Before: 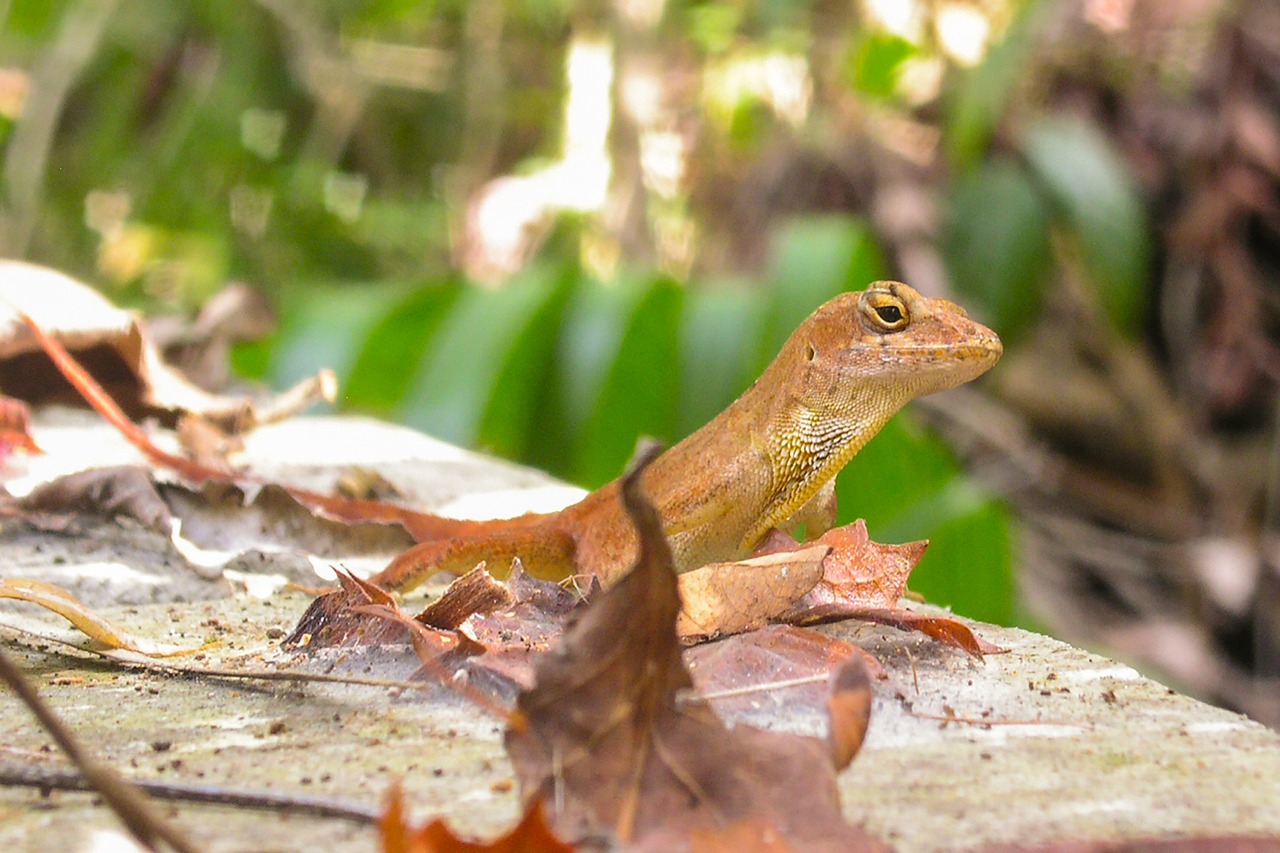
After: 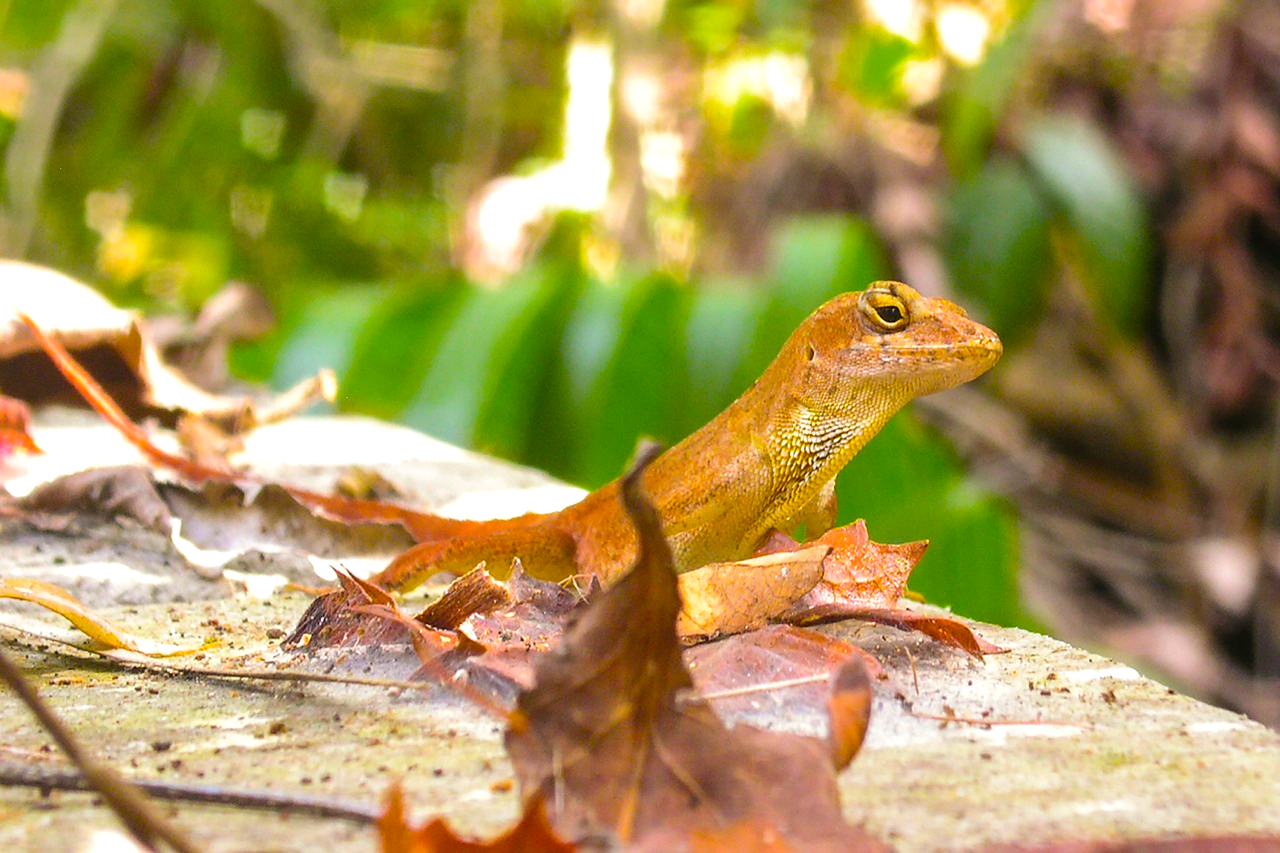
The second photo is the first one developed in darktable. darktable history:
color balance rgb: highlights gain › luminance 14.644%, perceptual saturation grading › global saturation 29.937%, global vibrance 20%
